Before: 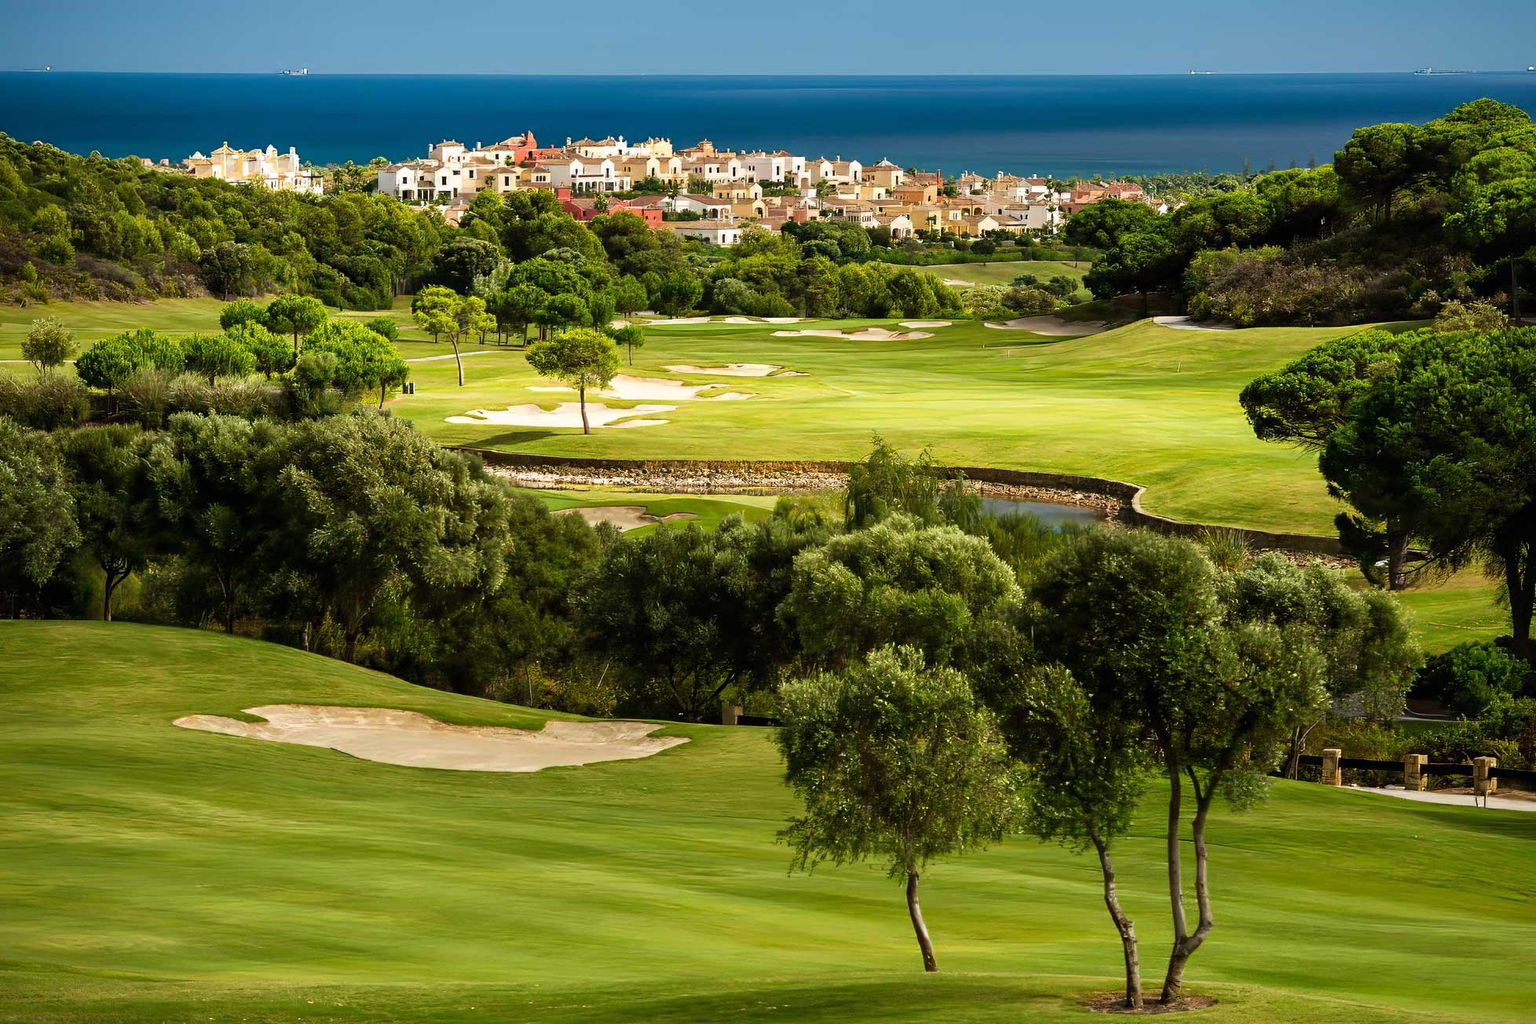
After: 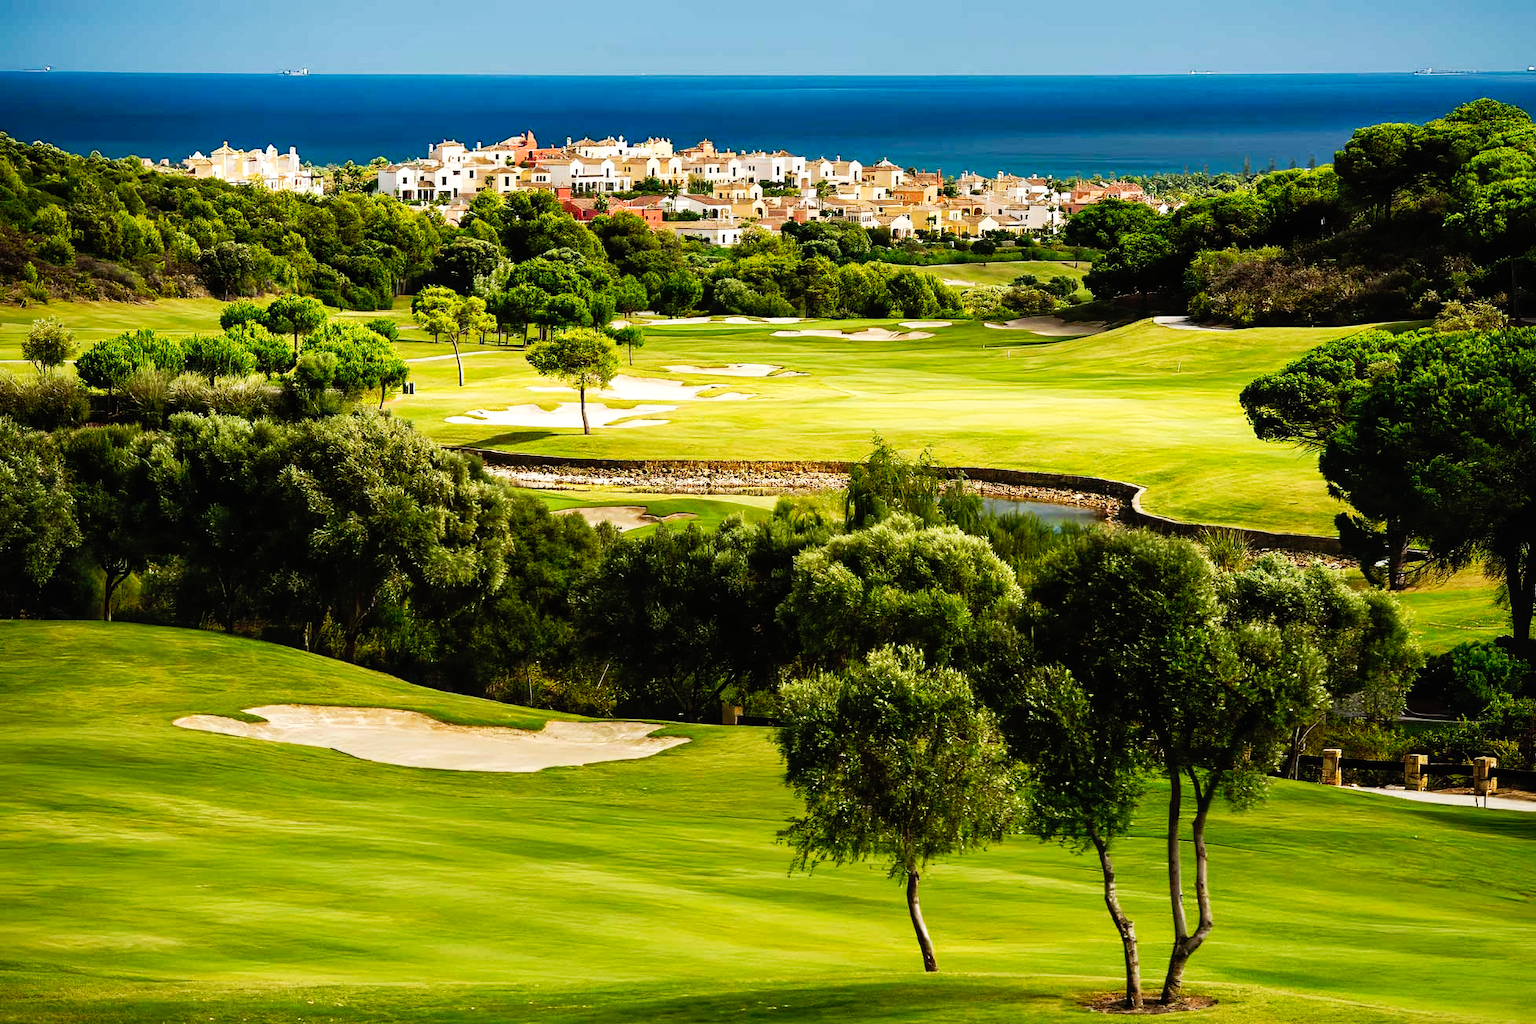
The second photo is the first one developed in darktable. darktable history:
tone curve: curves: ch0 [(0, 0.021) (0.148, 0.076) (0.232, 0.191) (0.398, 0.423) (0.572, 0.672) (0.705, 0.812) (0.877, 0.931) (0.99, 0.987)]; ch1 [(0, 0) (0.377, 0.325) (0.493, 0.486) (0.508, 0.502) (0.515, 0.514) (0.554, 0.586) (0.623, 0.658) (0.701, 0.704) (0.778, 0.751) (1, 1)]; ch2 [(0, 0) (0.431, 0.398) (0.485, 0.486) (0.495, 0.498) (0.511, 0.507) (0.58, 0.66) (0.679, 0.757) (0.749, 0.829) (1, 0.991)], preserve colors none
local contrast: highlights 103%, shadows 101%, detail 119%, midtone range 0.2
